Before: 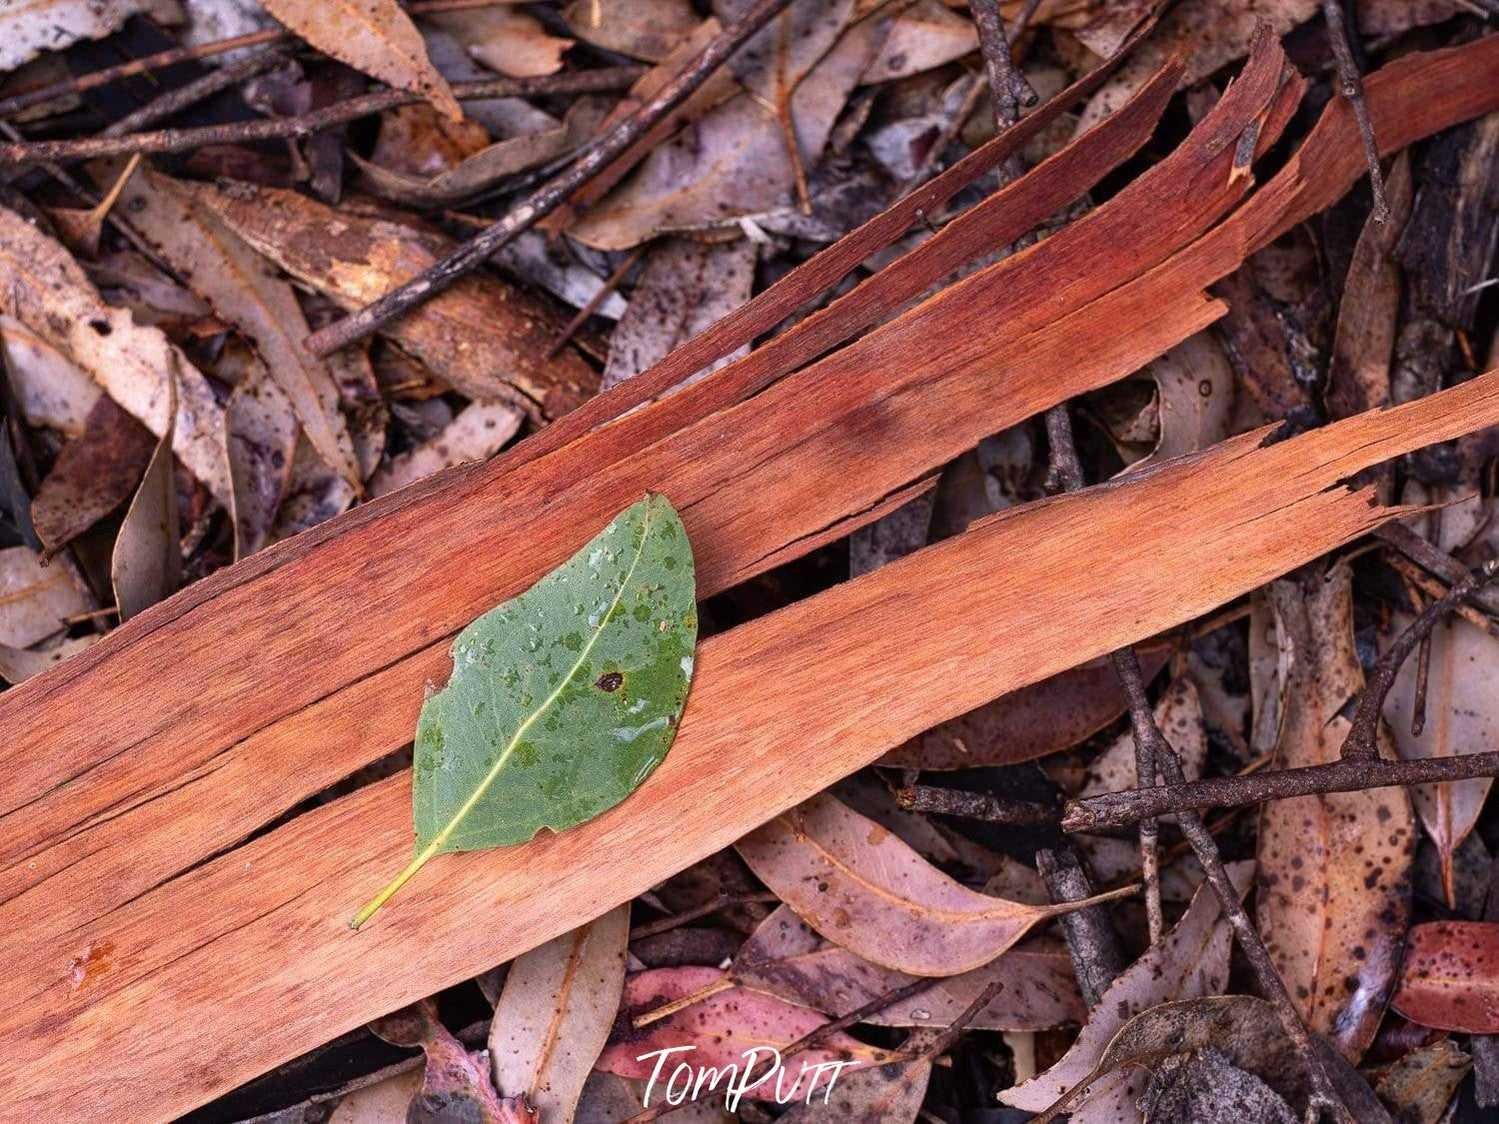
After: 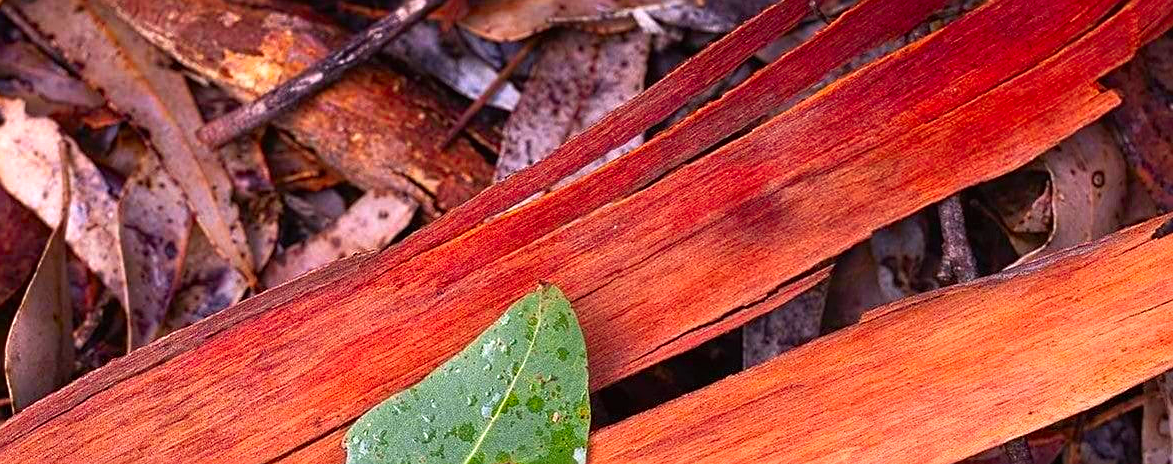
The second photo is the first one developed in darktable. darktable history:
local contrast: mode bilateral grid, contrast 100, coarseness 100, detail 89%, midtone range 0.2
shadows and highlights: shadows -87.17, highlights -35.5, highlights color adjustment 40.62%, soften with gaussian
contrast brightness saturation: saturation 0.51
crop: left 7.173%, top 18.658%, right 14.513%, bottom 40.06%
sharpen: on, module defaults
exposure: exposure 0.165 EV, compensate highlight preservation false
